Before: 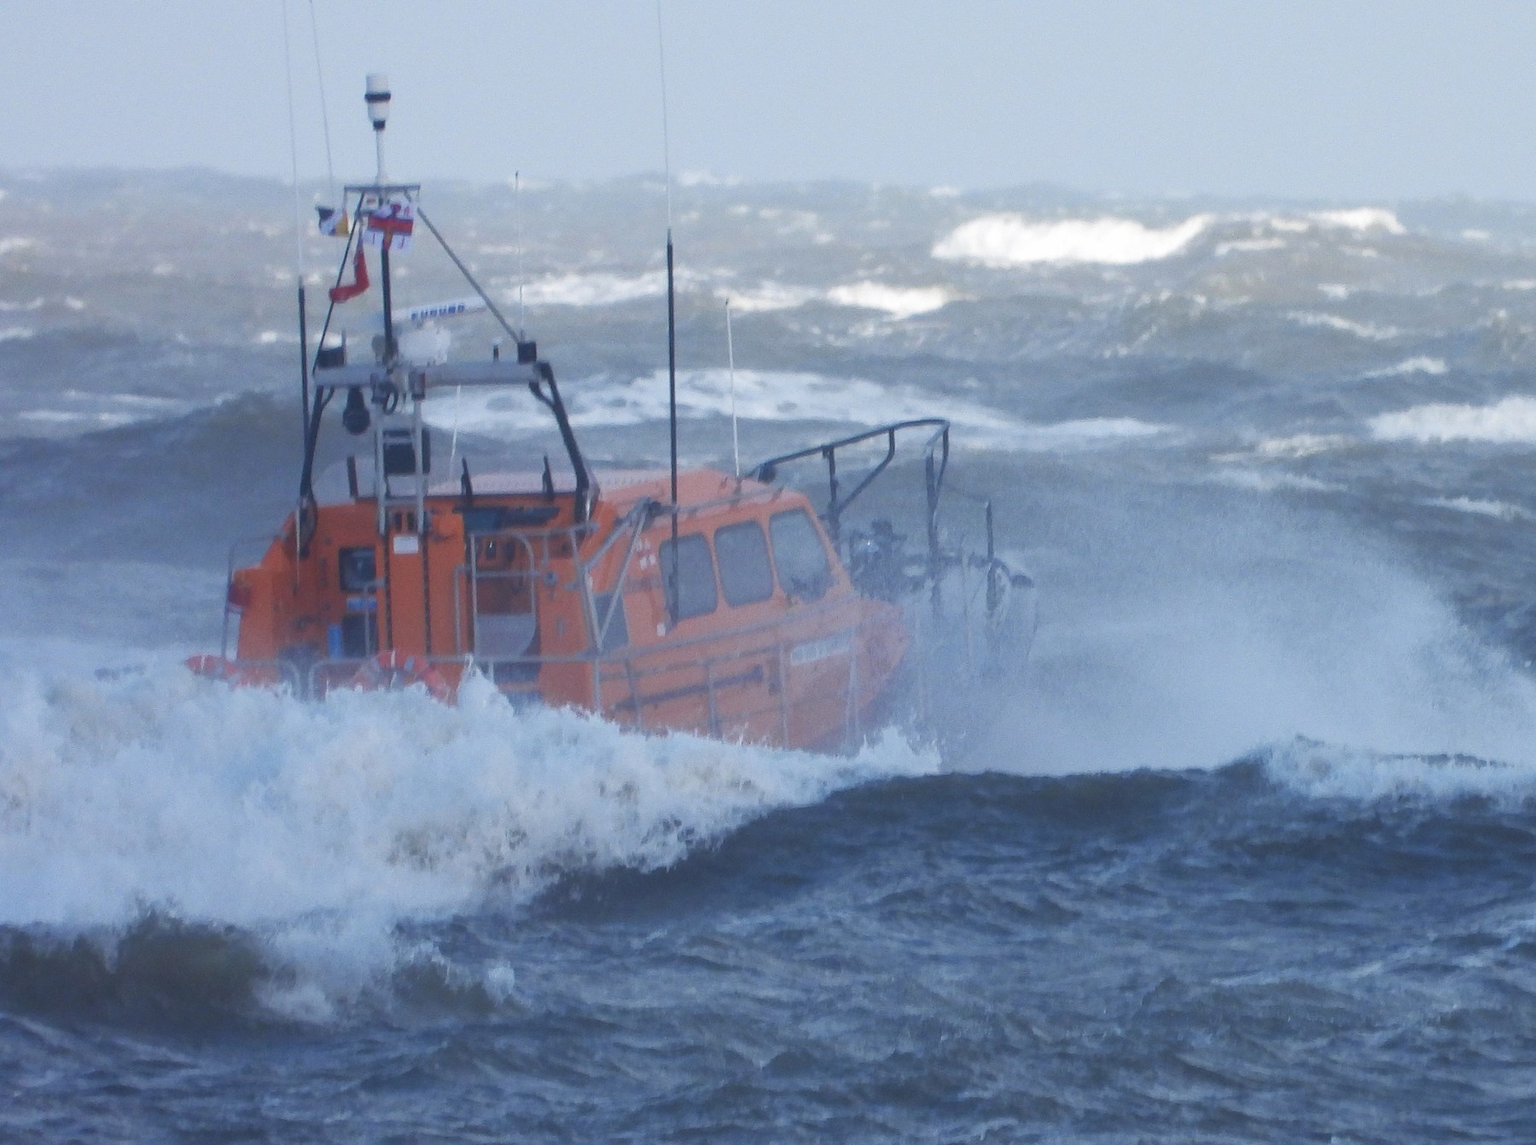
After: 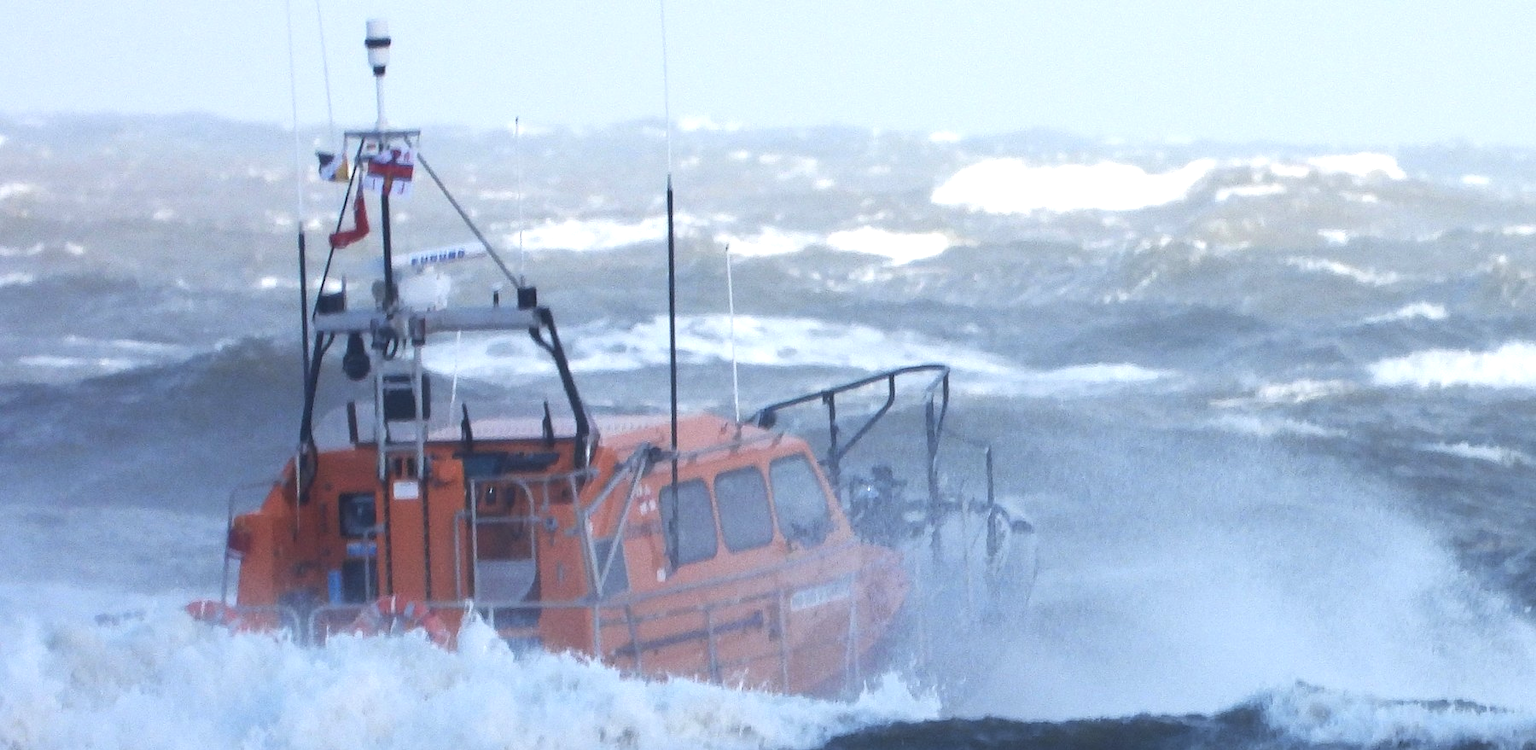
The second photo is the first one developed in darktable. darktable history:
crop and rotate: top 4.824%, bottom 29.56%
tone equalizer: -8 EV -0.717 EV, -7 EV -0.692 EV, -6 EV -0.577 EV, -5 EV -0.367 EV, -3 EV 0.375 EV, -2 EV 0.6 EV, -1 EV 0.684 EV, +0 EV 0.759 EV, edges refinement/feathering 500, mask exposure compensation -1.57 EV, preserve details no
